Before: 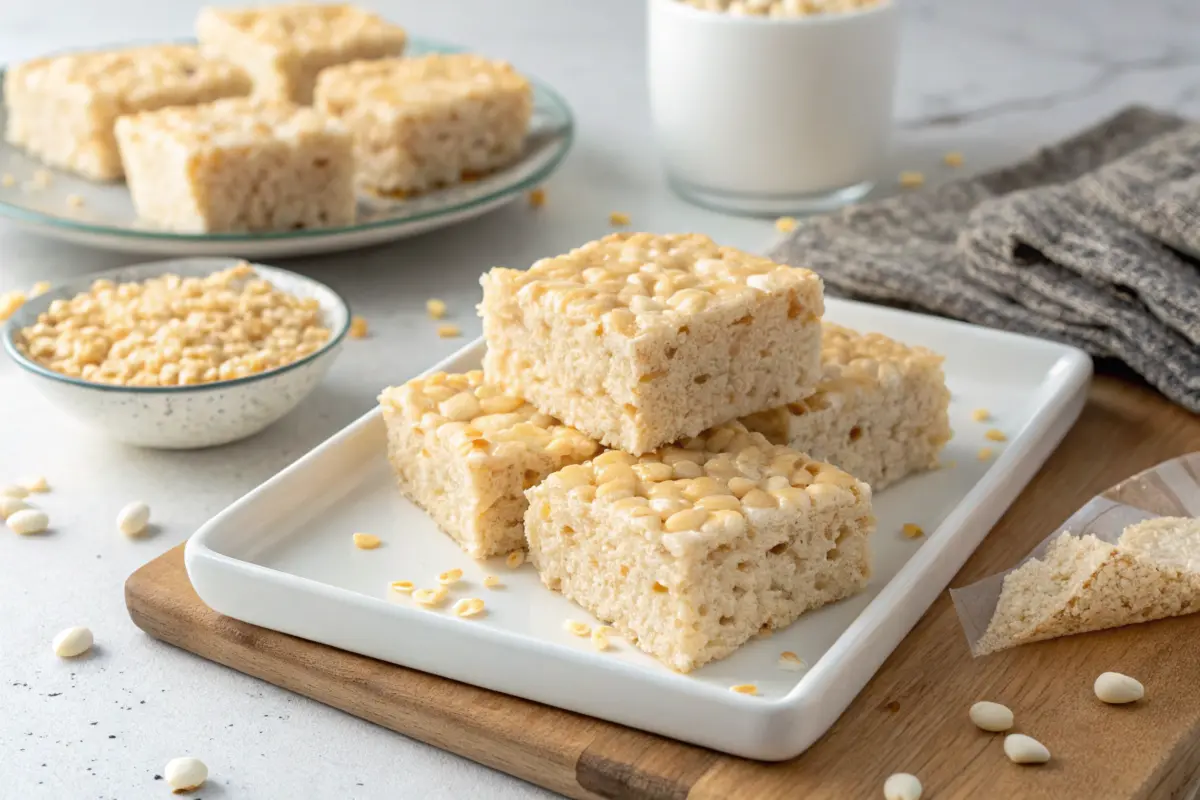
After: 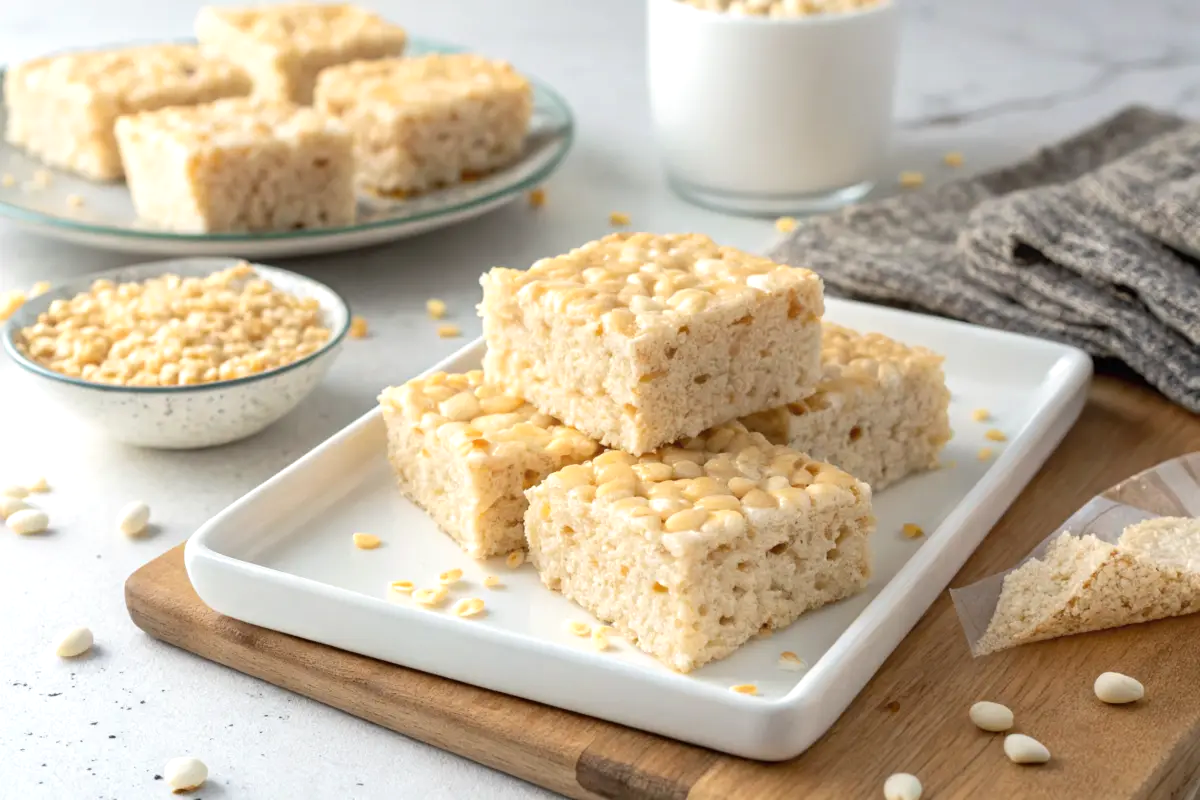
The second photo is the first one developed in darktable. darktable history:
exposure: exposure 0.217 EV, compensate highlight preservation false
tone equalizer: on, module defaults
